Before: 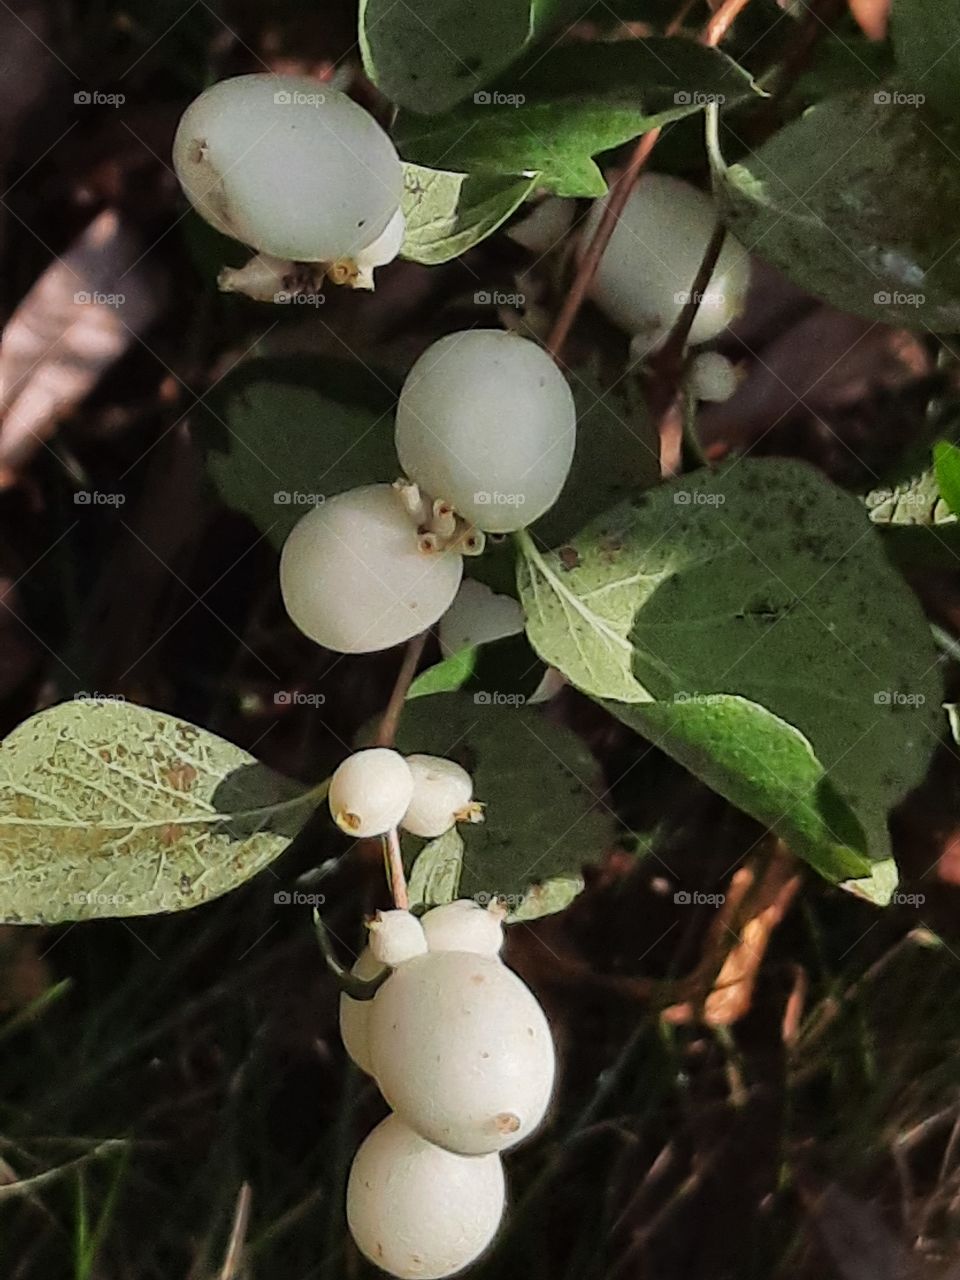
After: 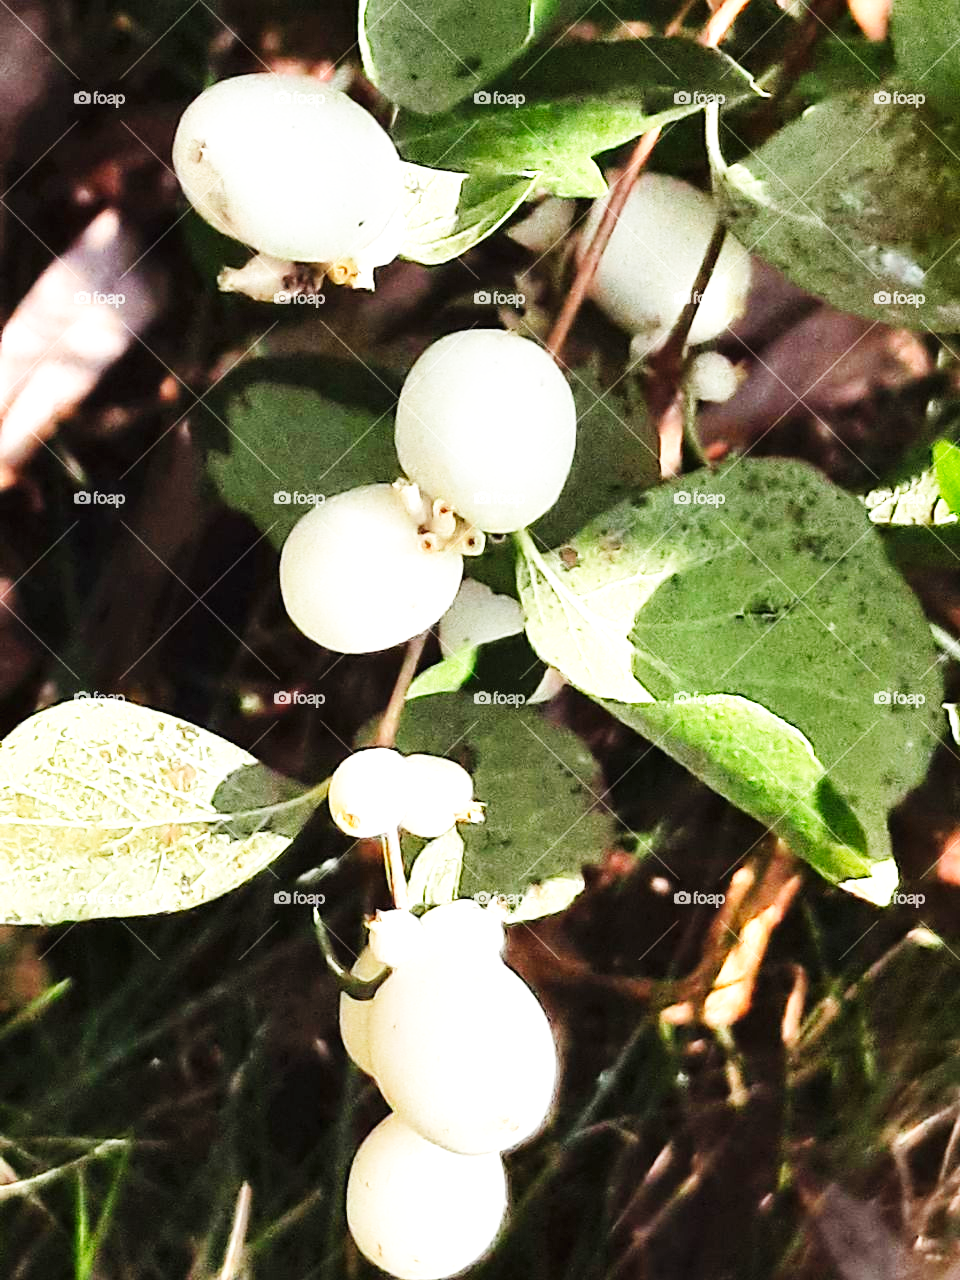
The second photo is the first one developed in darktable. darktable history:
exposure: black level correction 0, exposure 1.2 EV, compensate highlight preservation false
base curve: curves: ch0 [(0, 0.003) (0.001, 0.002) (0.006, 0.004) (0.02, 0.022) (0.048, 0.086) (0.094, 0.234) (0.162, 0.431) (0.258, 0.629) (0.385, 0.8) (0.548, 0.918) (0.751, 0.988) (1, 1)], preserve colors none
